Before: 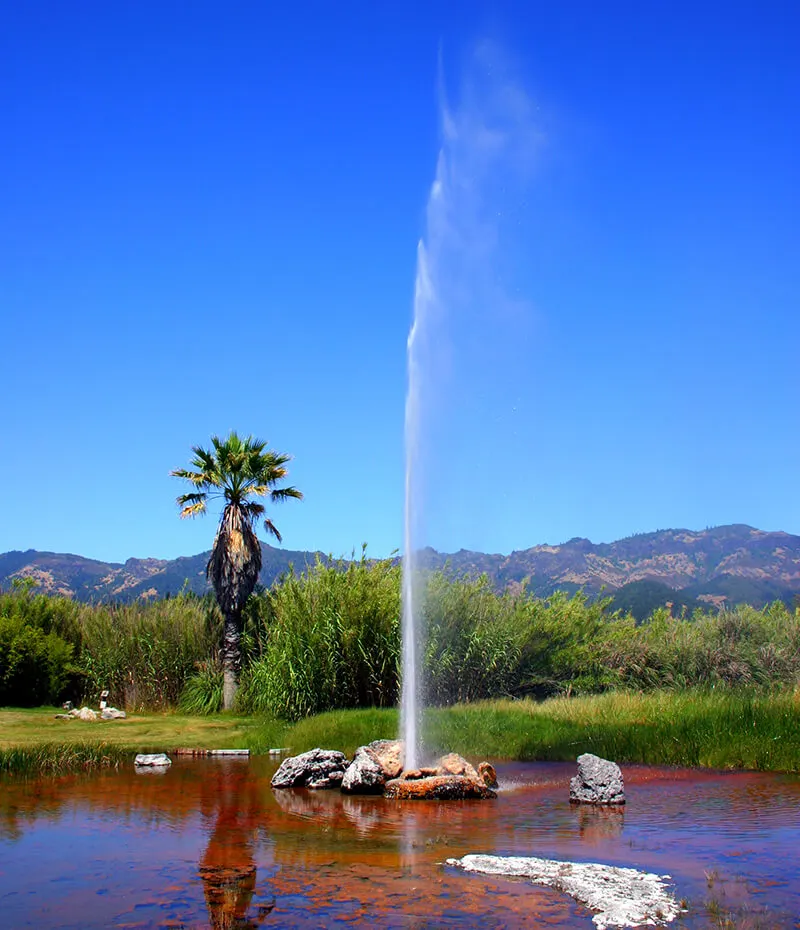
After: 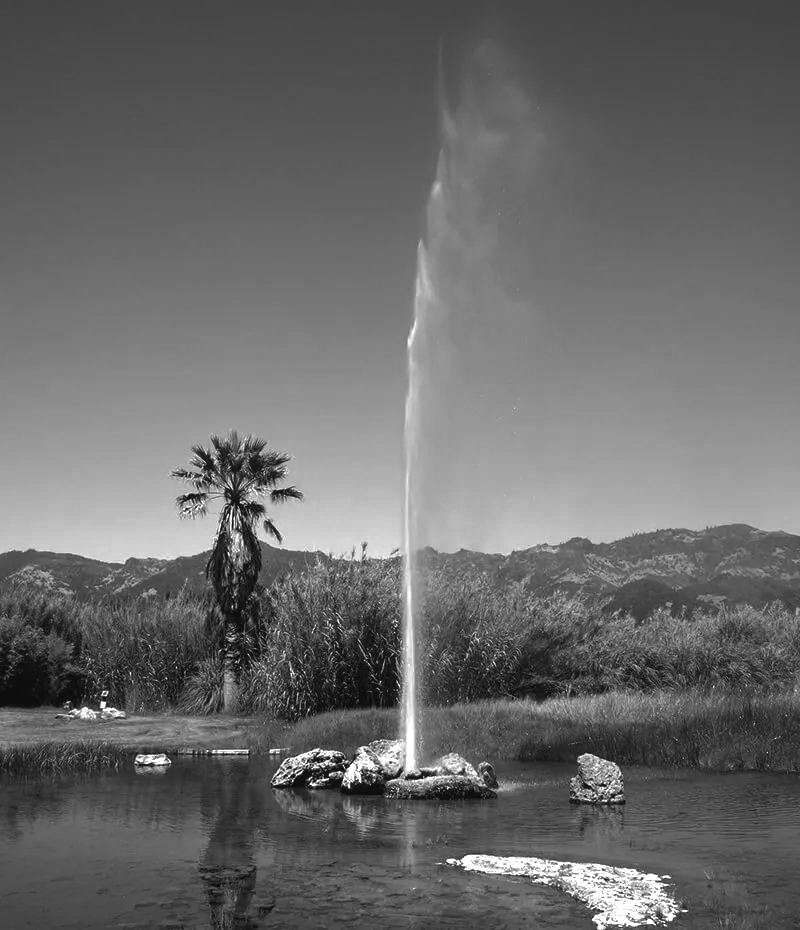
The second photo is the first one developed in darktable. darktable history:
monochrome: a 16.06, b 15.48, size 1
tone curve: curves: ch0 [(0, 0) (0.91, 0.76) (0.997, 0.913)], color space Lab, linked channels, preserve colors none
local contrast: highlights 100%, shadows 100%, detail 120%, midtone range 0.2
exposure: black level correction -0.005, exposure 0.622 EV, compensate highlight preservation false
